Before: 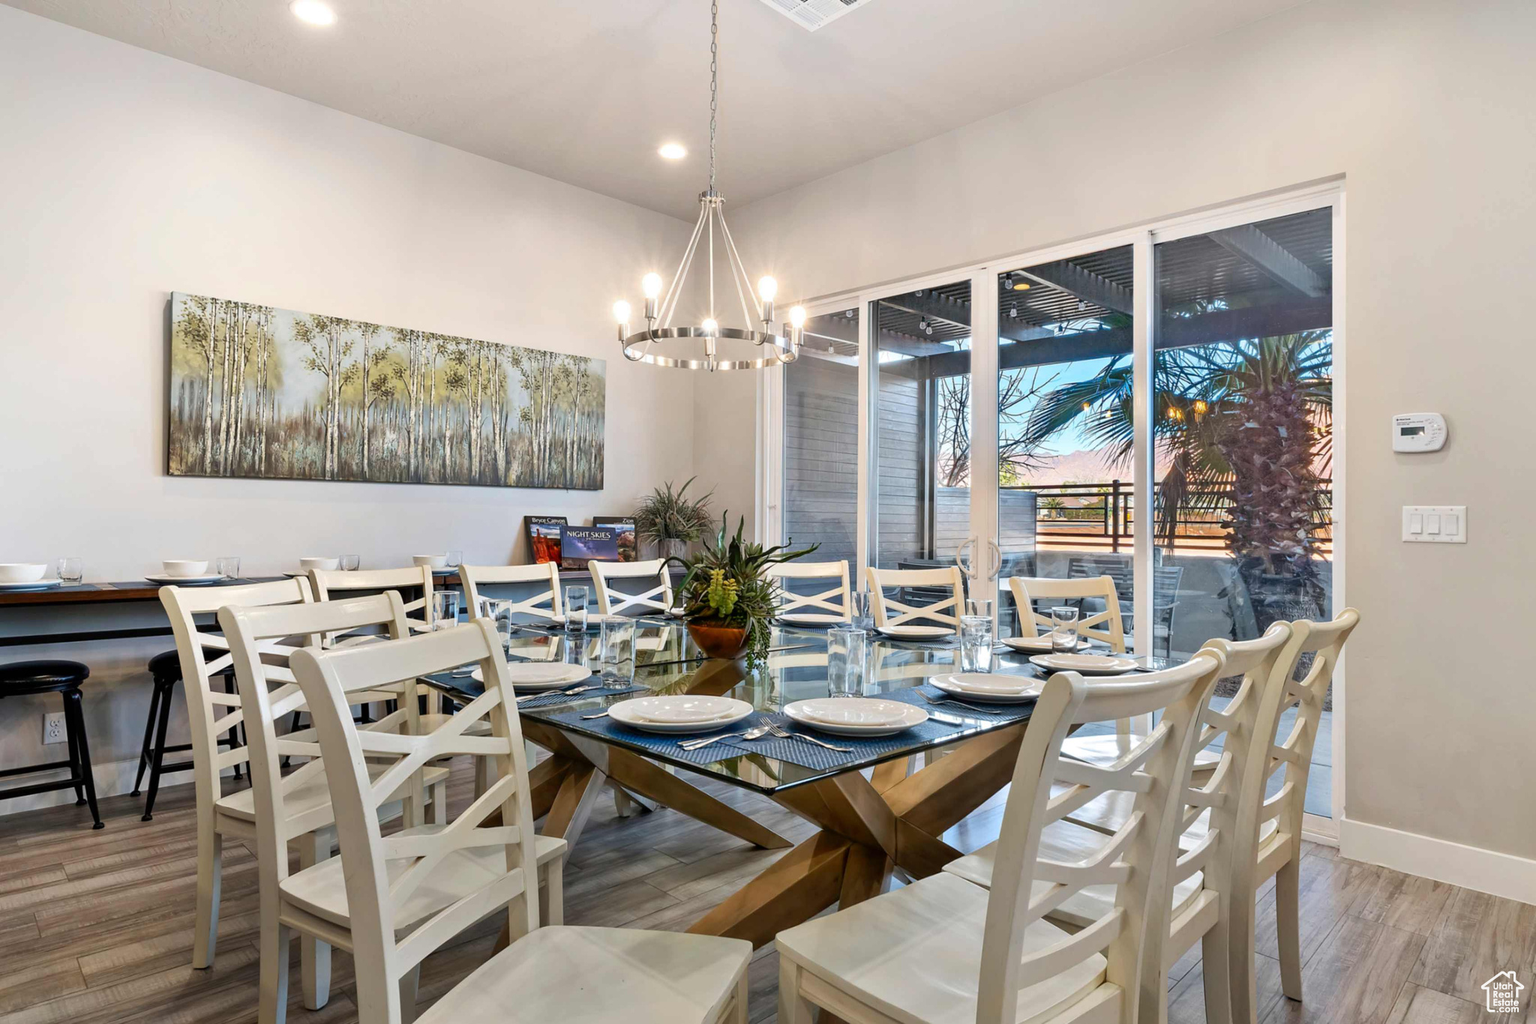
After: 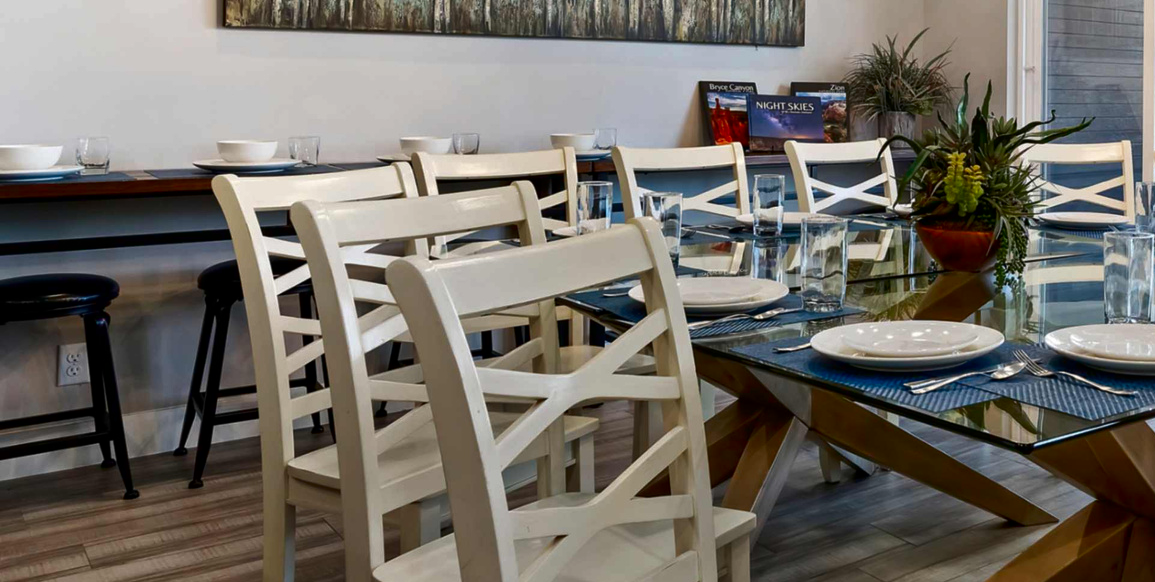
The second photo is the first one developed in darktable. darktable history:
crop: top 44.483%, right 43.593%, bottom 12.892%
contrast brightness saturation: brightness -0.2, saturation 0.08
